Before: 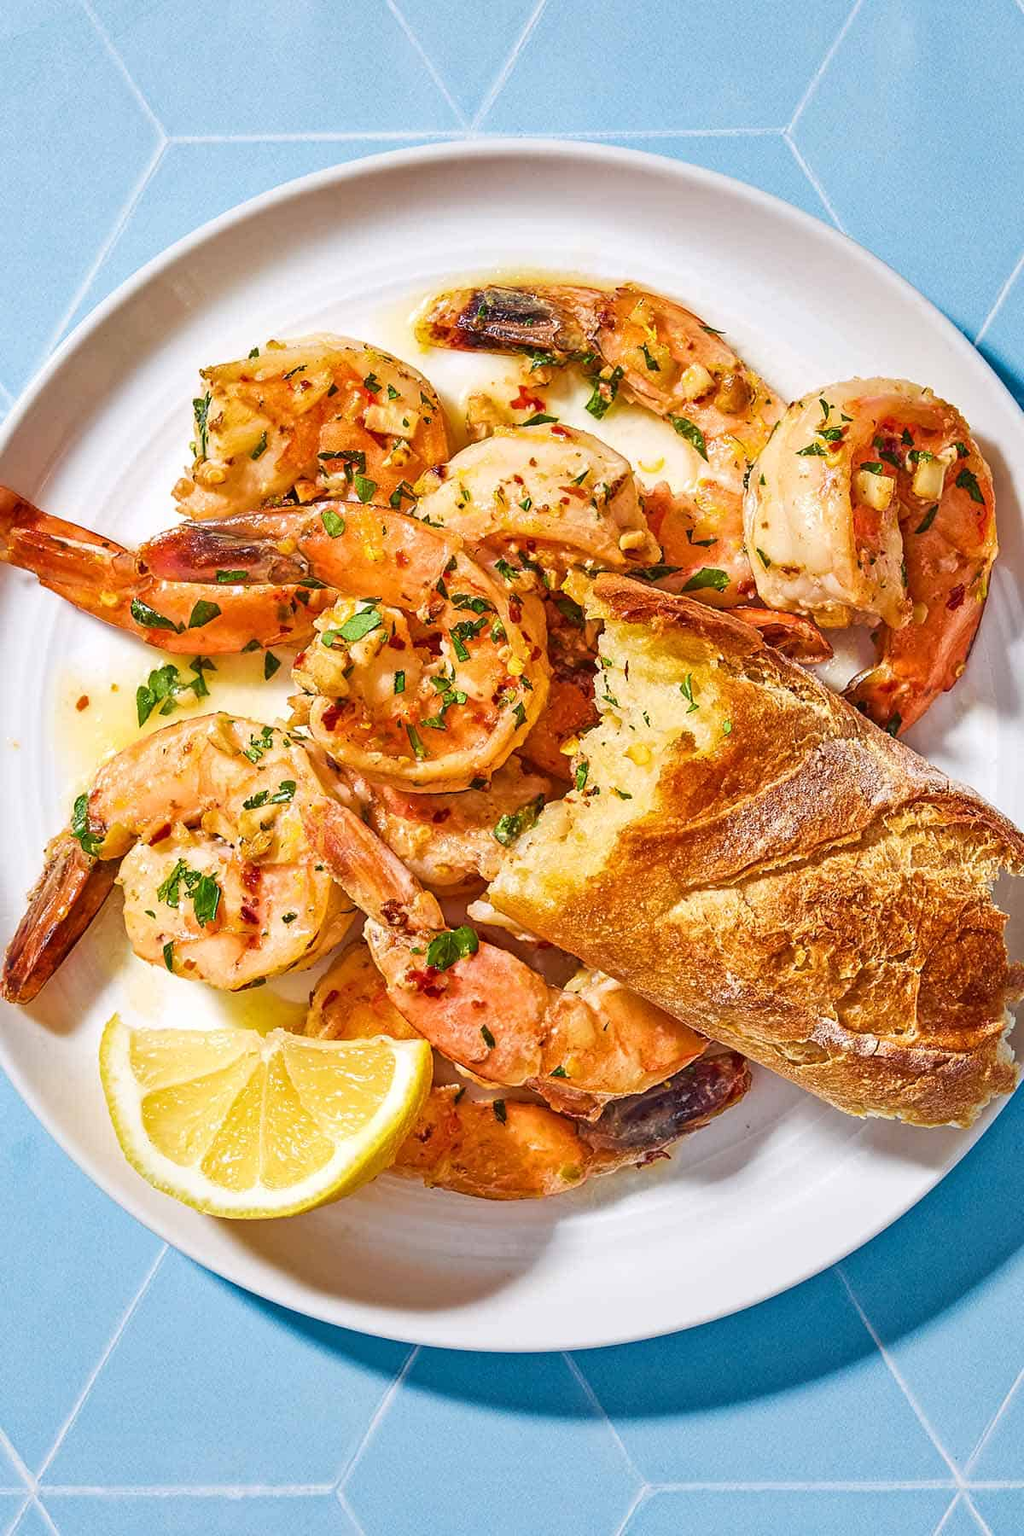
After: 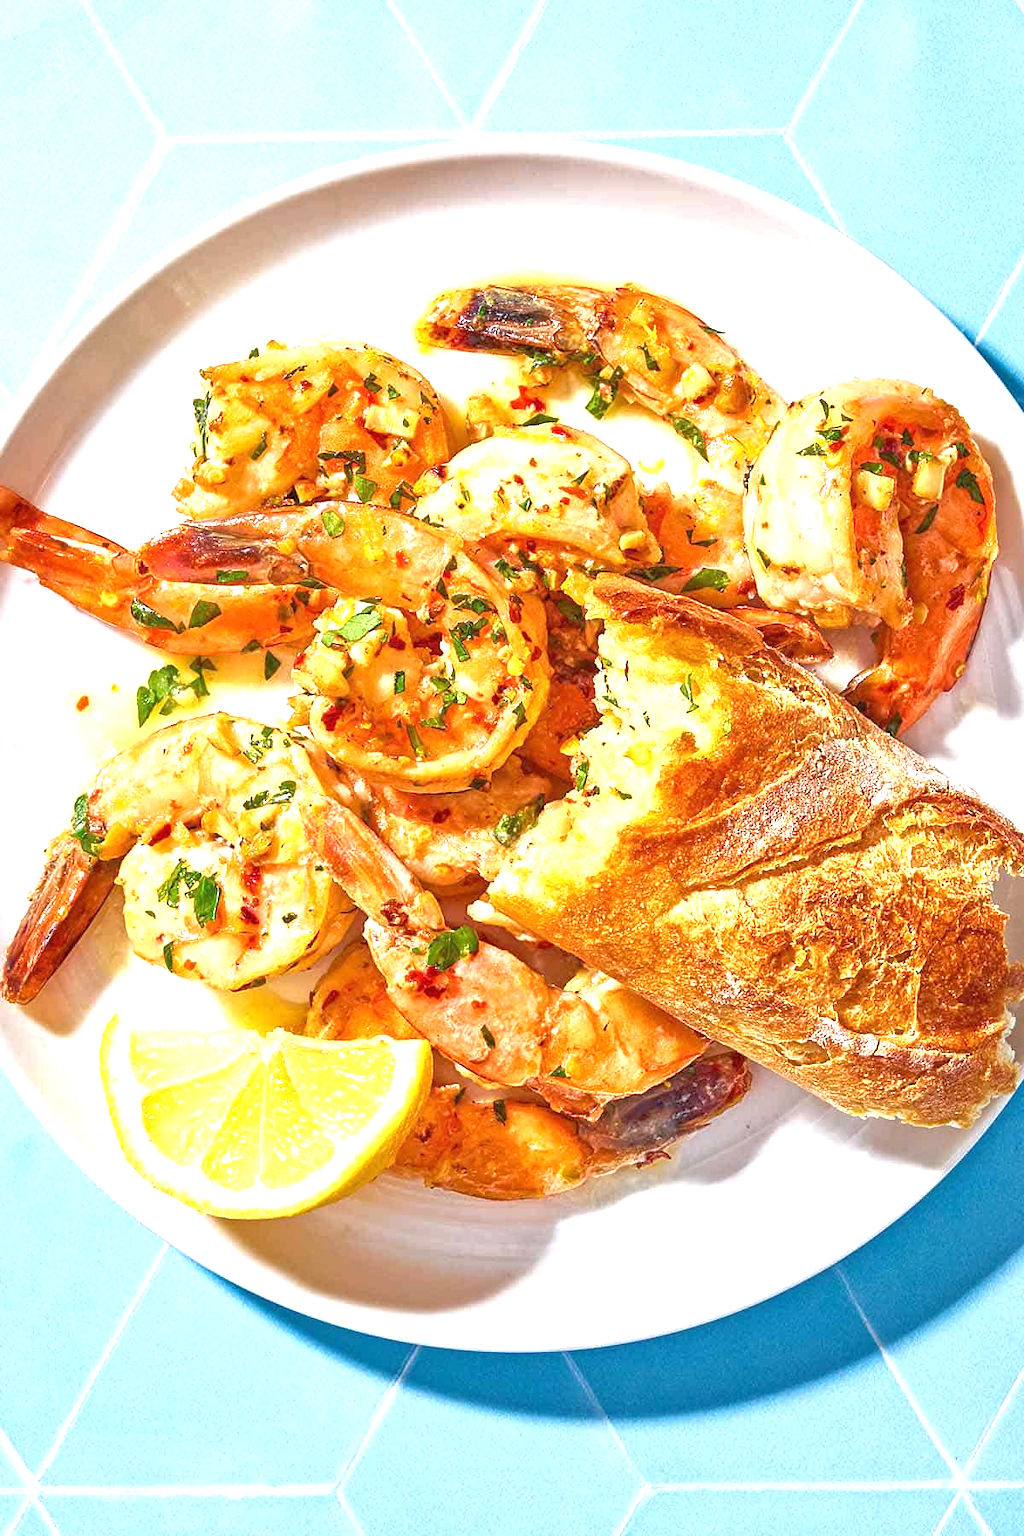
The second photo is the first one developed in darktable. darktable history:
exposure: black level correction 0, exposure 1.2 EV, compensate exposure bias true, compensate highlight preservation false
tone equalizer: -8 EV 0.273 EV, -7 EV 0.398 EV, -6 EV 0.43 EV, -5 EV 0.276 EV, -3 EV -0.277 EV, -2 EV -0.434 EV, -1 EV -0.424 EV, +0 EV -0.24 EV, edges refinement/feathering 500, mask exposure compensation -1.57 EV, preserve details no
